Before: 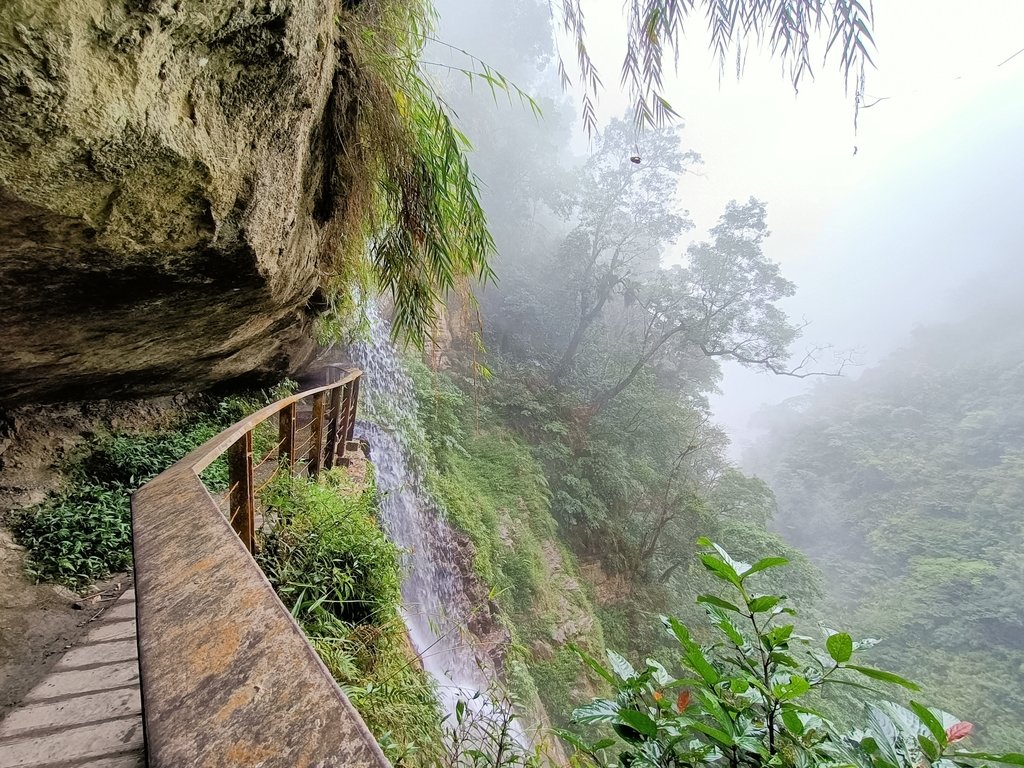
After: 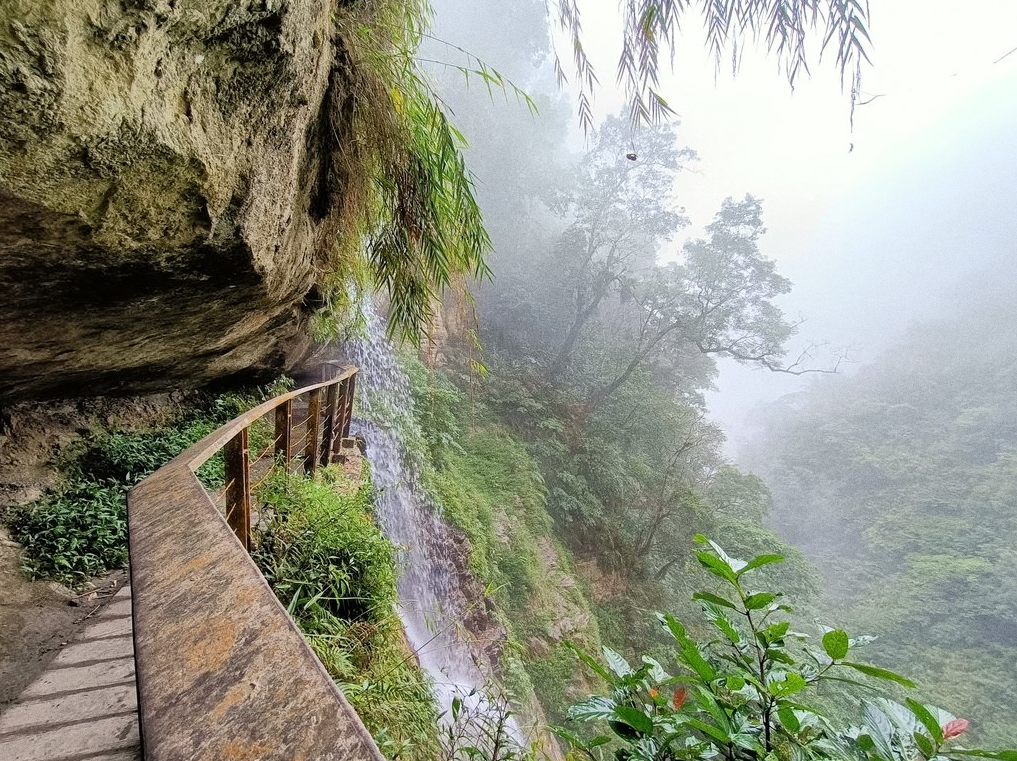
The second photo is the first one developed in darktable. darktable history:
crop: left 0.434%, top 0.485%, right 0.244%, bottom 0.386%
grain: on, module defaults
